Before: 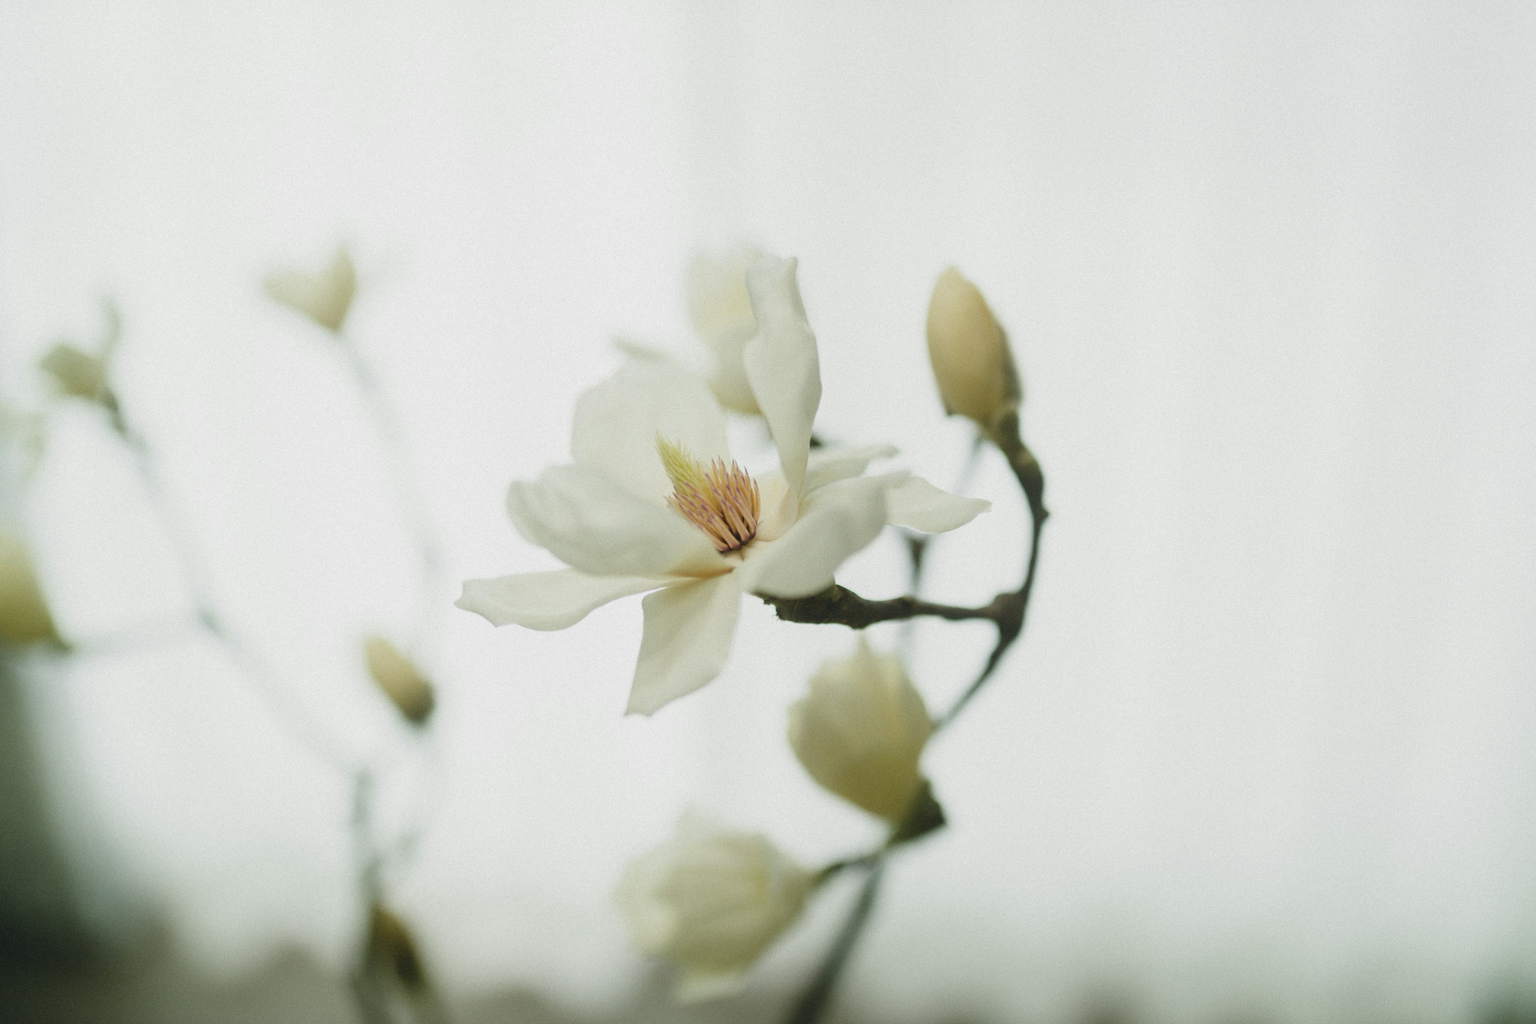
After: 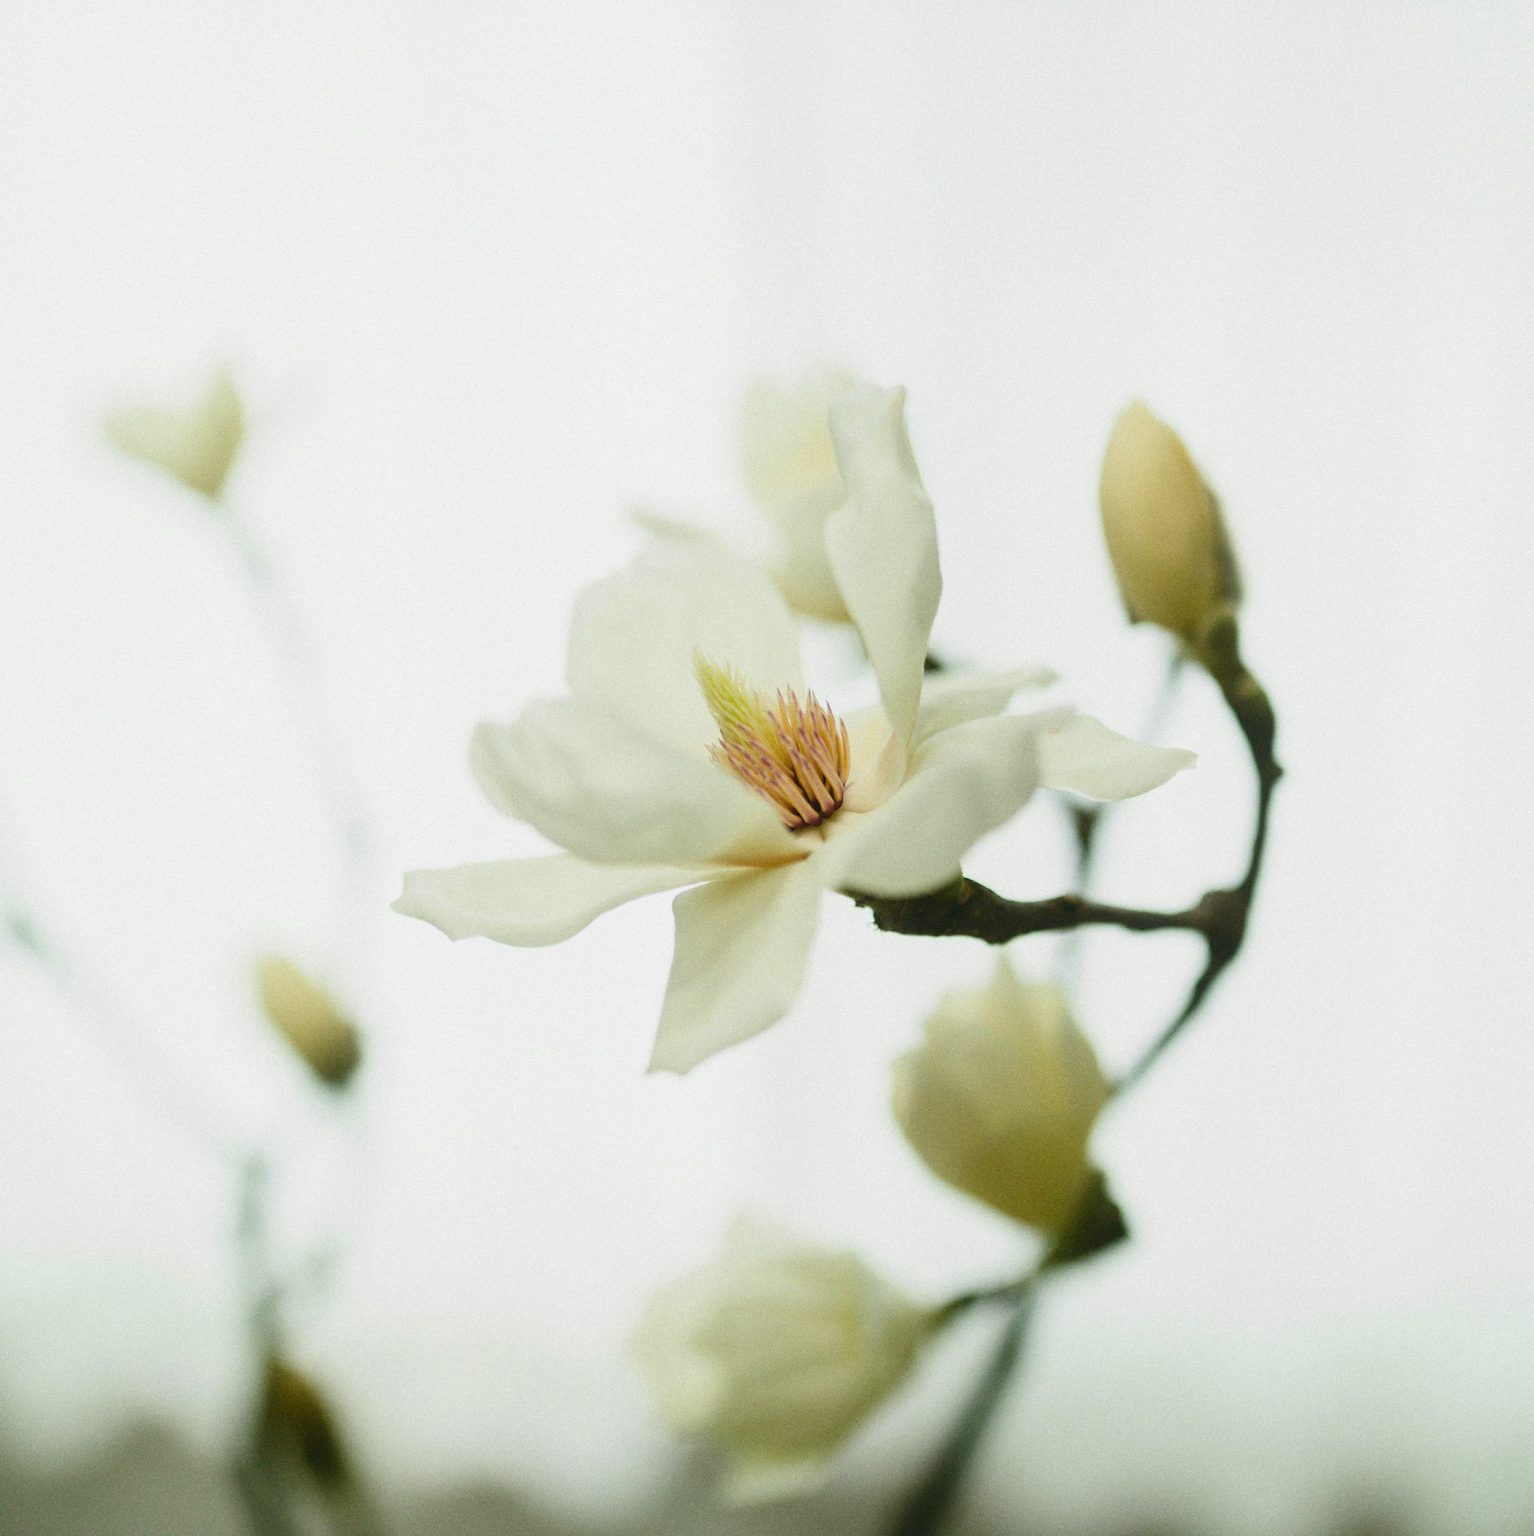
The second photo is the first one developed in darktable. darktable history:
contrast brightness saturation: contrast 0.172, saturation 0.308
crop and rotate: left 12.63%, right 20.766%
